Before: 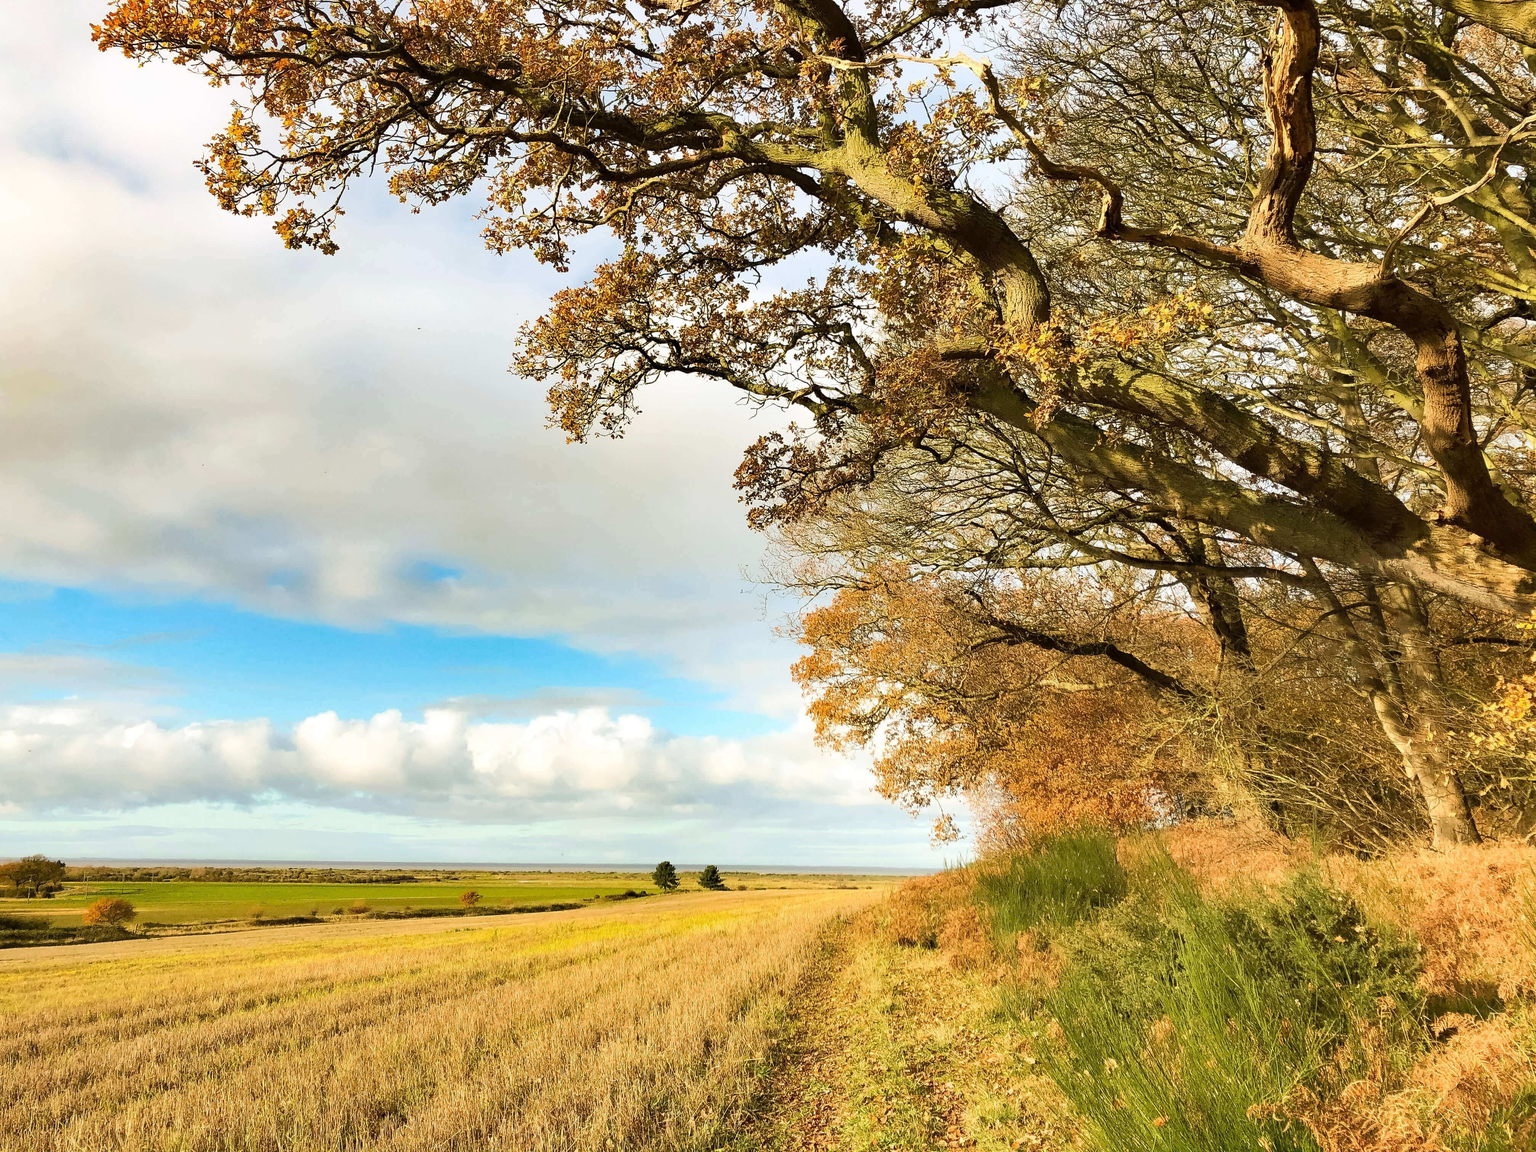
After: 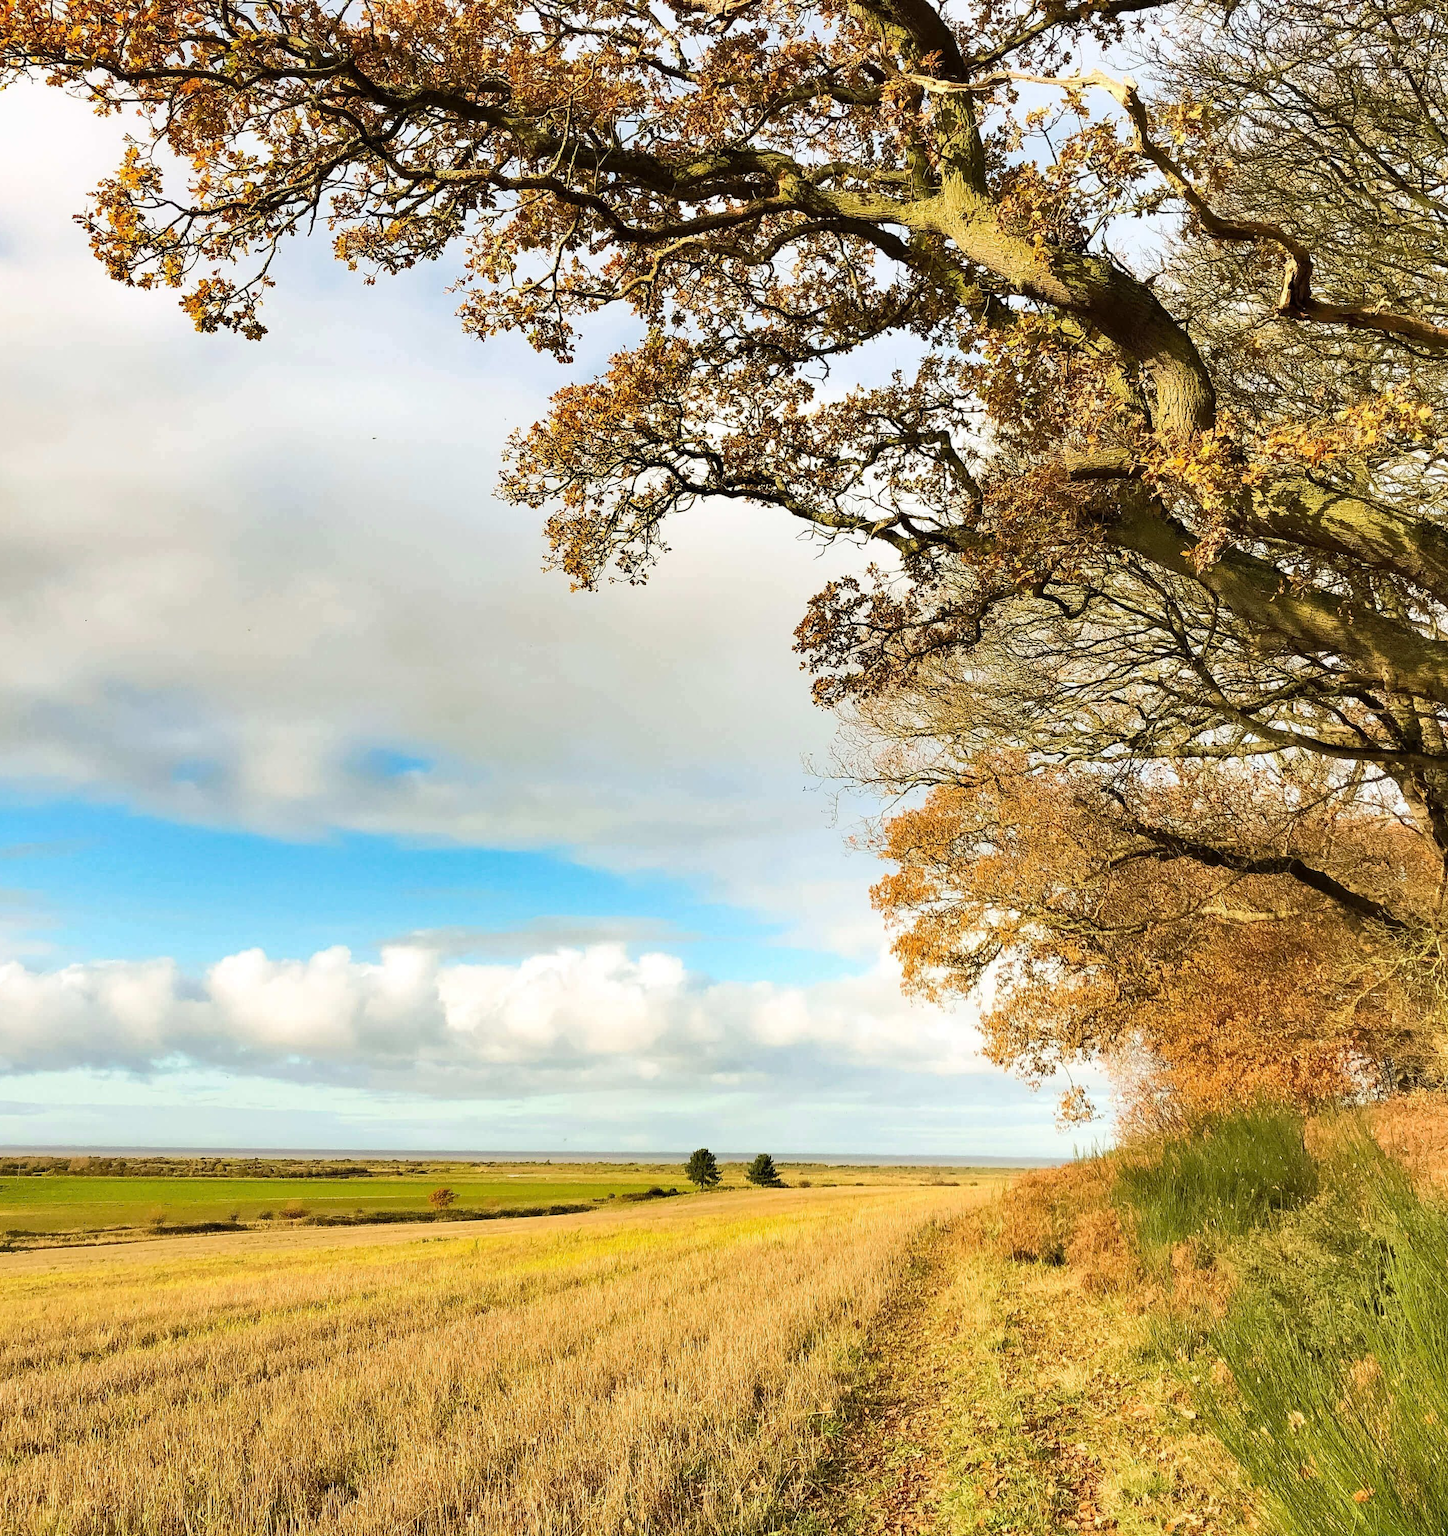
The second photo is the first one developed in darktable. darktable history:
crop and rotate: left 9.047%, right 20.213%
